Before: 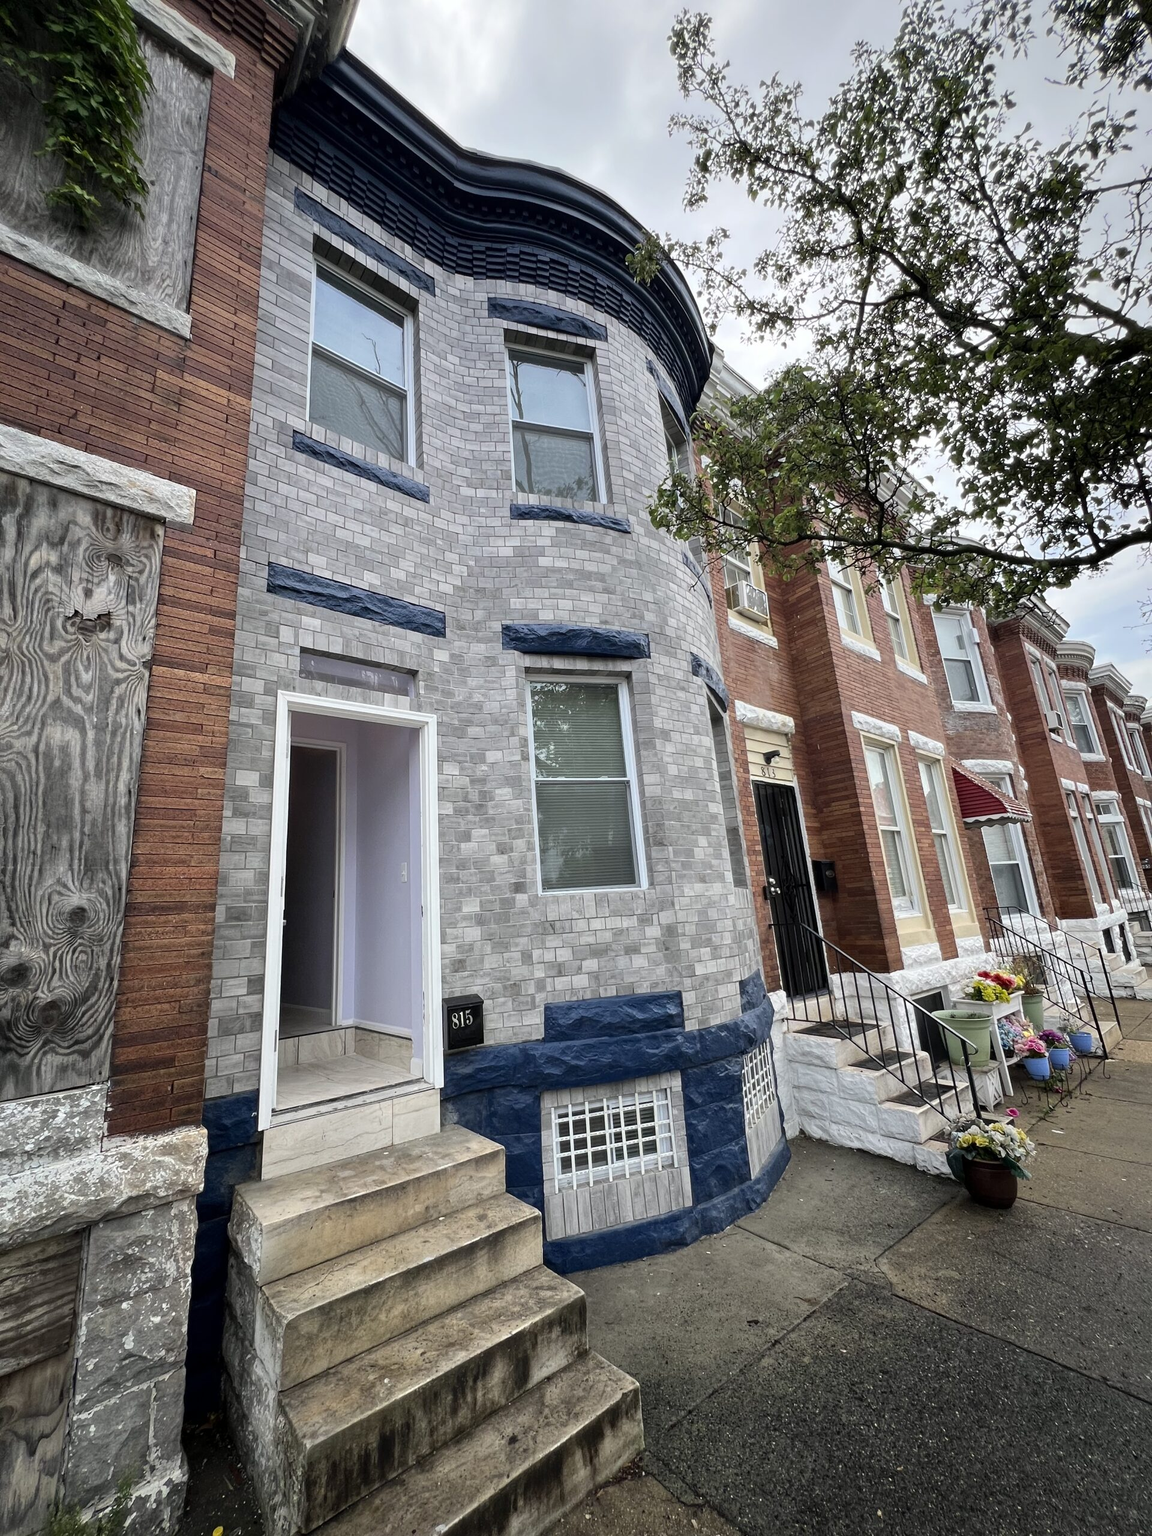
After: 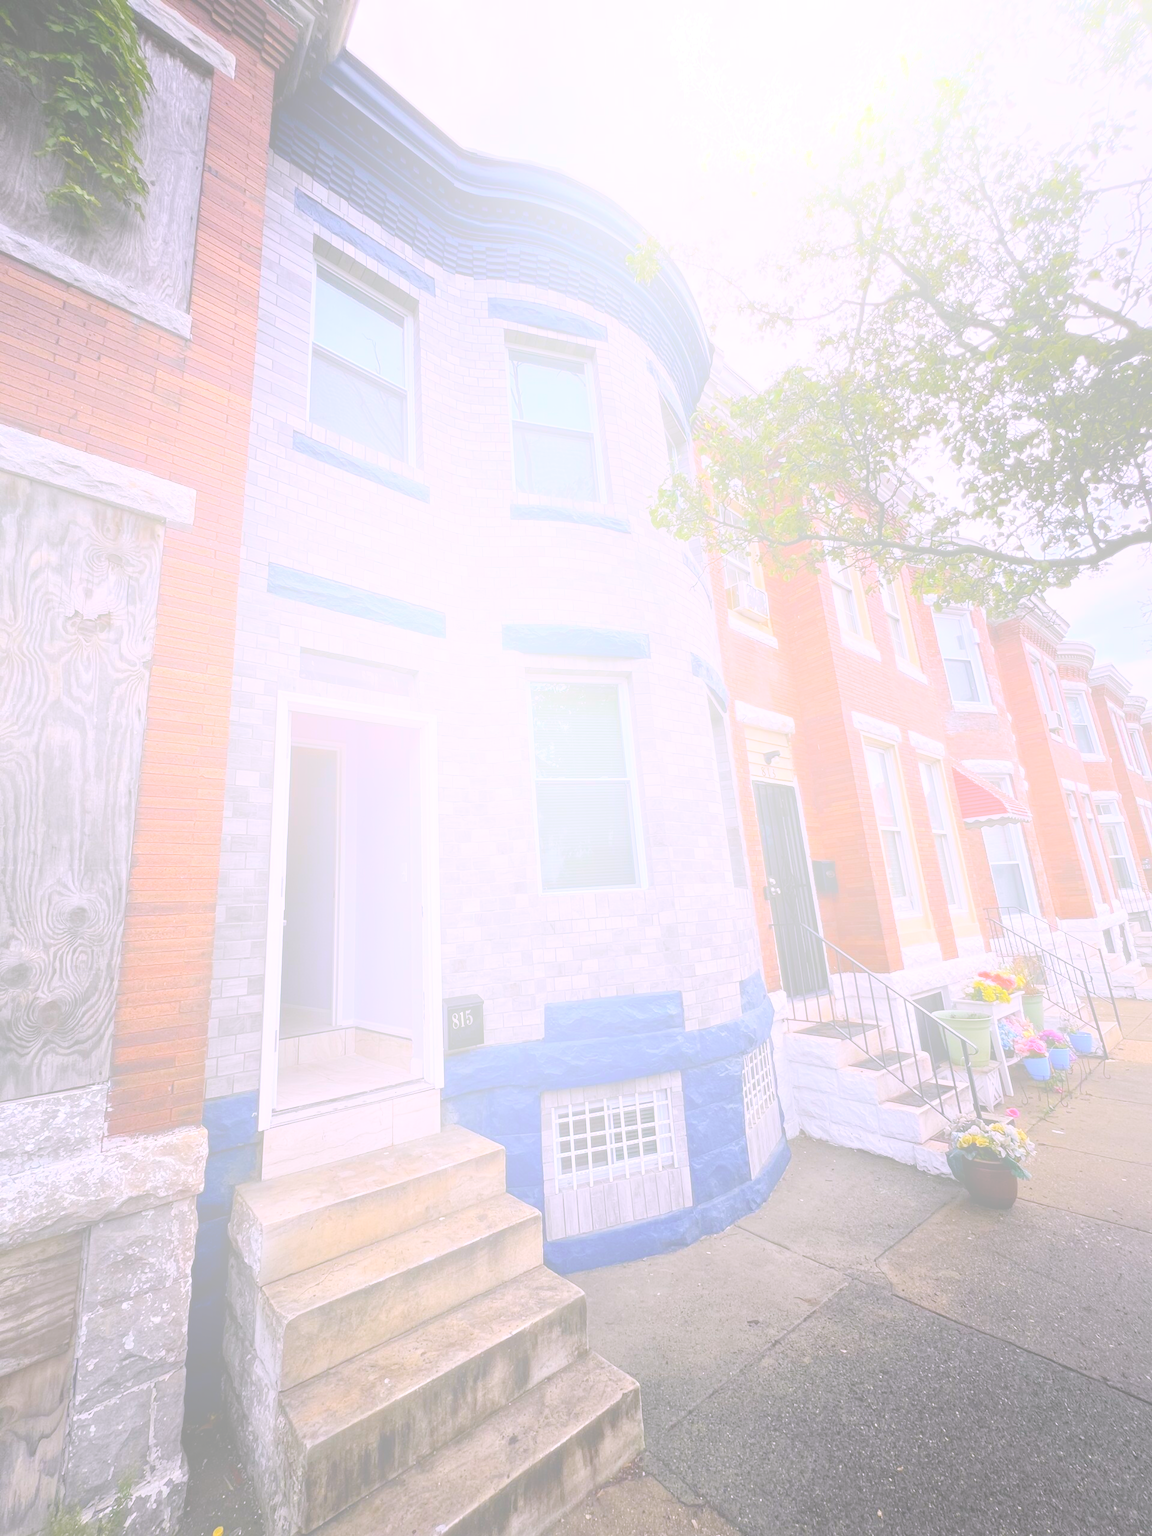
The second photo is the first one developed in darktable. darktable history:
bloom: size 70%, threshold 25%, strength 70%
exposure: compensate highlight preservation false
white balance: red 1.066, blue 1.119
